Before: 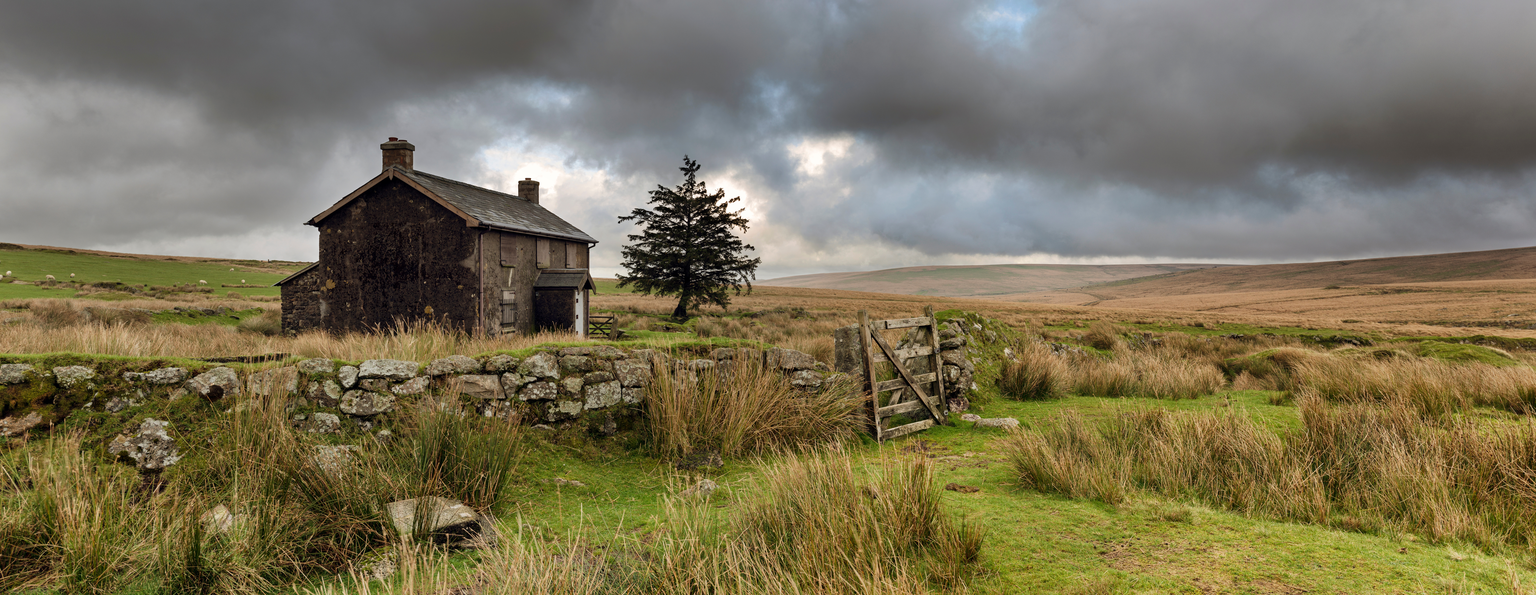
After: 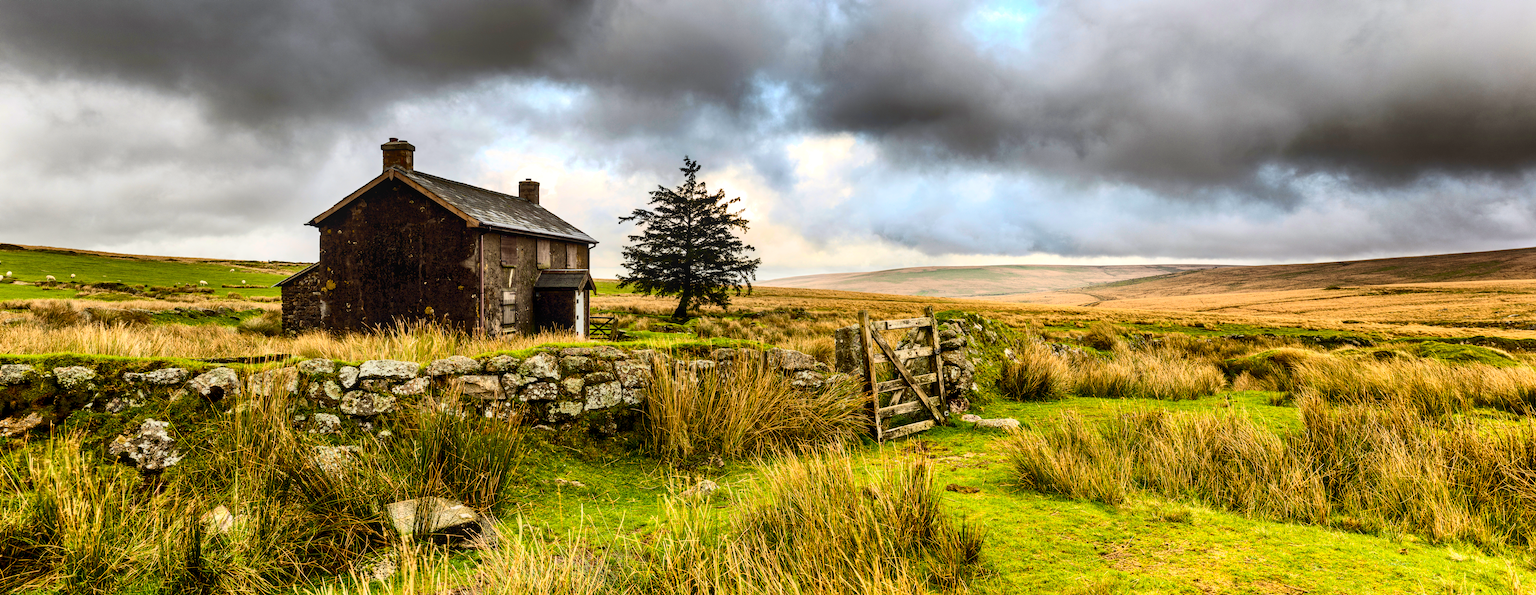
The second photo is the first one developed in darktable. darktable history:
contrast brightness saturation: contrast 0.379, brightness 0.113
local contrast: on, module defaults
color balance rgb: global offset › luminance -0.493%, perceptual saturation grading › global saturation 50.635%, perceptual brilliance grading › highlights 10.293%, perceptual brilliance grading › mid-tones 4.621%, global vibrance 23.619%
